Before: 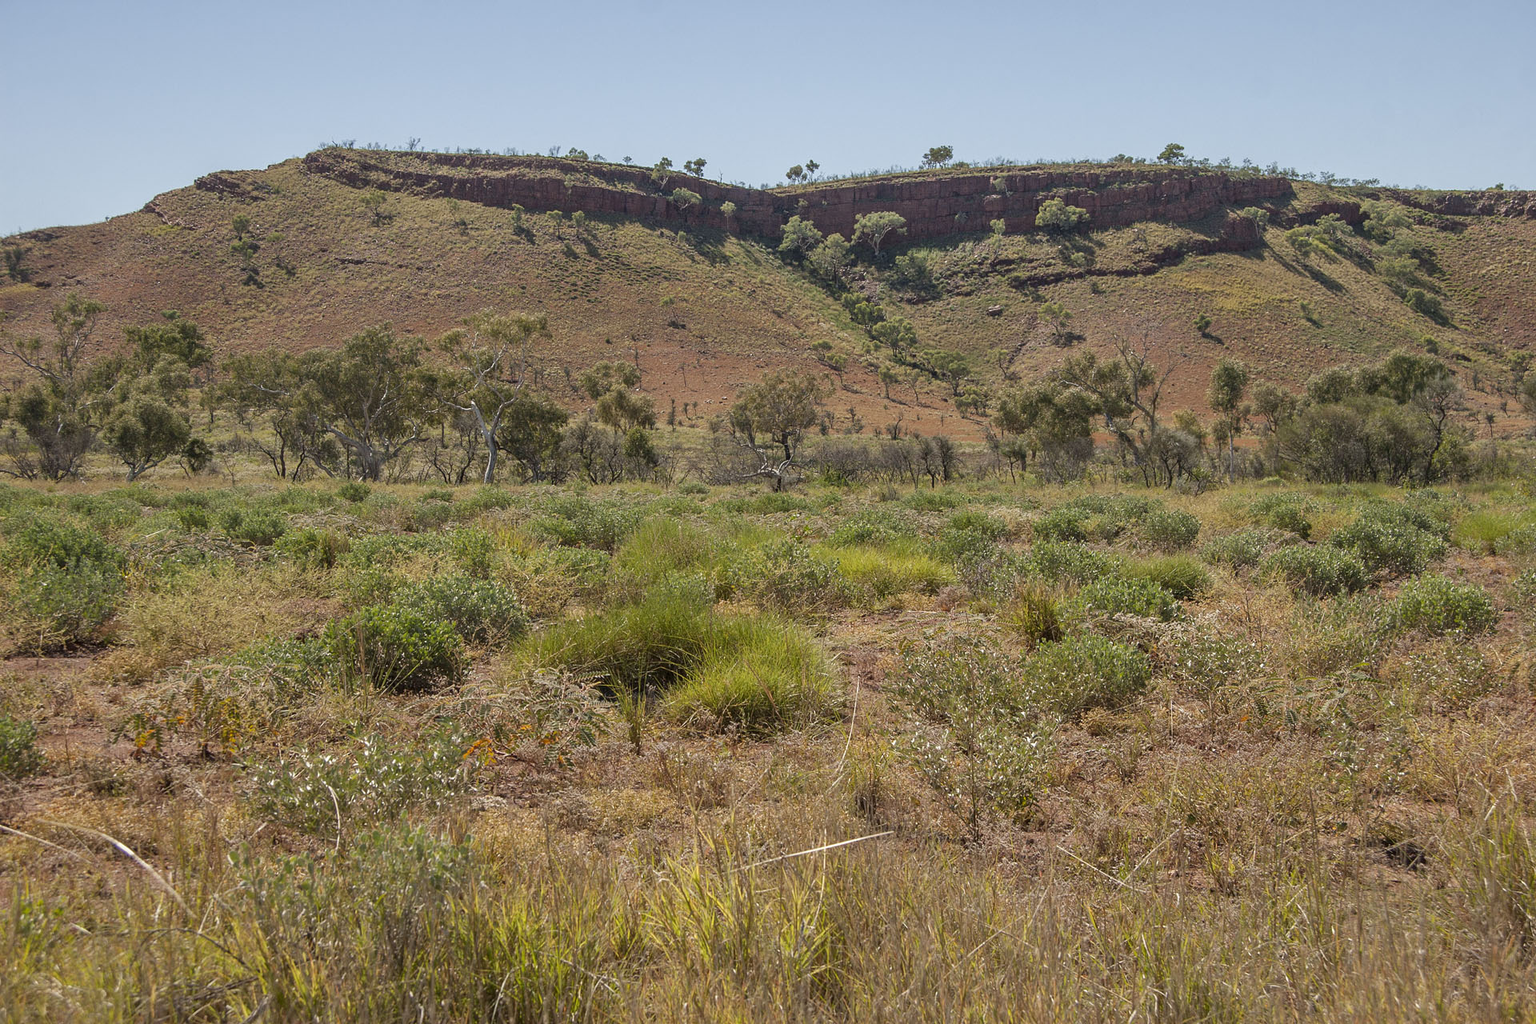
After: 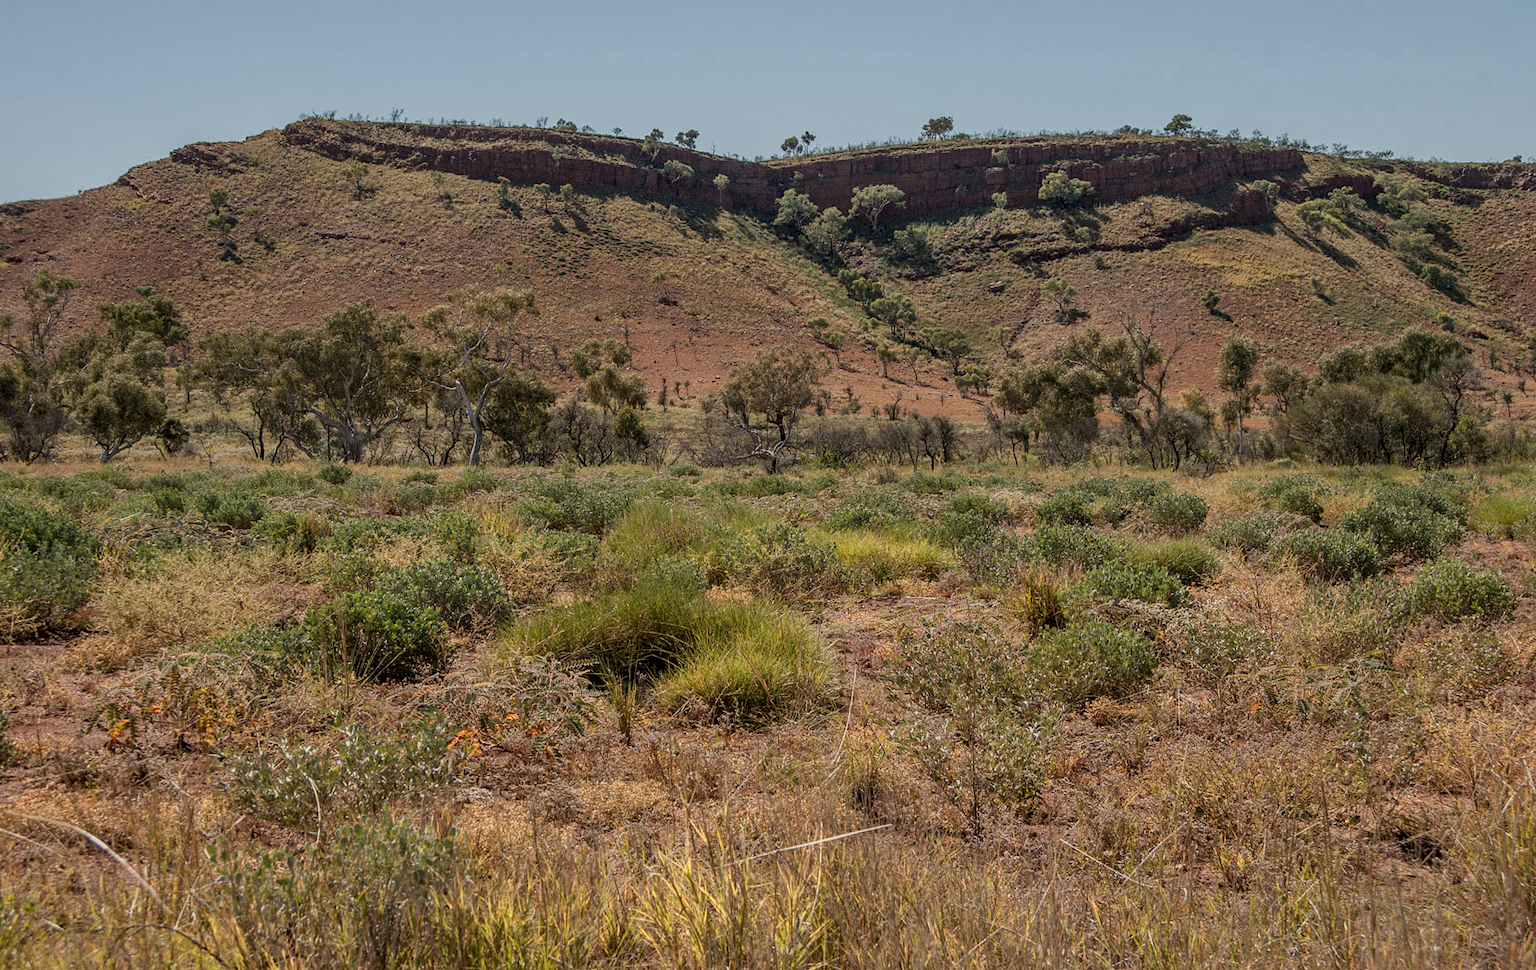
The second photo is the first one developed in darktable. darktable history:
exposure: black level correction 0, exposure -0.721 EV, compensate highlight preservation false
color zones: curves: ch0 [(0.018, 0.548) (0.197, 0.654) (0.425, 0.447) (0.605, 0.658) (0.732, 0.579)]; ch1 [(0.105, 0.531) (0.224, 0.531) (0.386, 0.39) (0.618, 0.456) (0.732, 0.456) (0.956, 0.421)]; ch2 [(0.039, 0.583) (0.215, 0.465) (0.399, 0.544) (0.465, 0.548) (0.614, 0.447) (0.724, 0.43) (0.882, 0.623) (0.956, 0.632)]
crop: left 1.964%, top 3.251%, right 1.122%, bottom 4.933%
local contrast: on, module defaults
